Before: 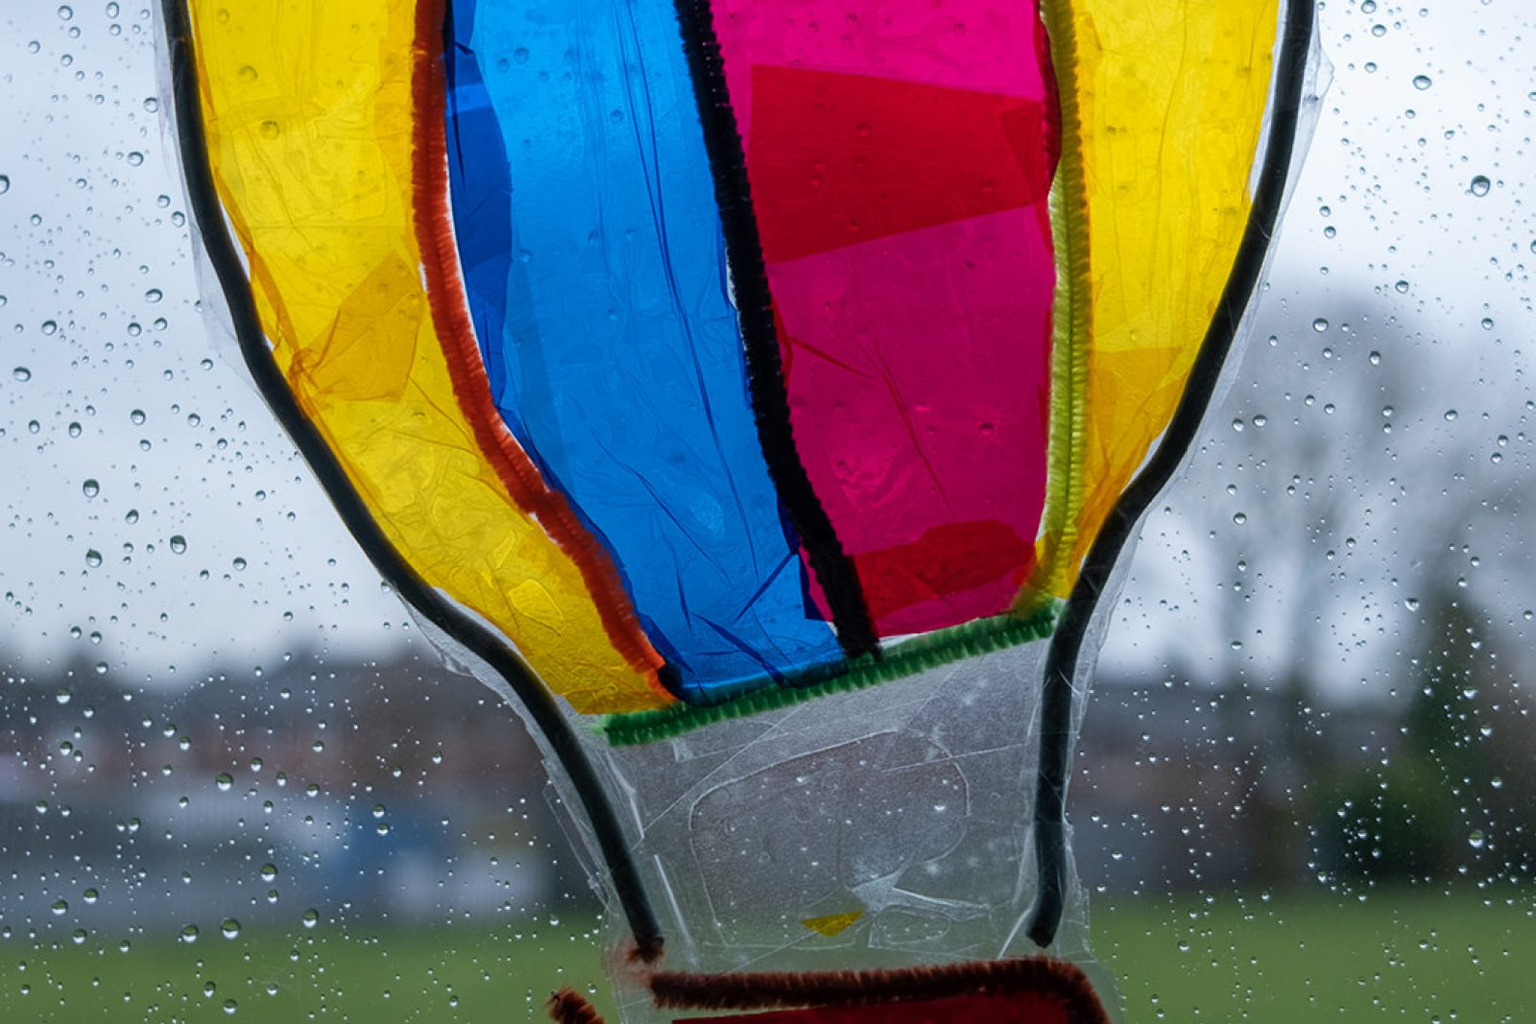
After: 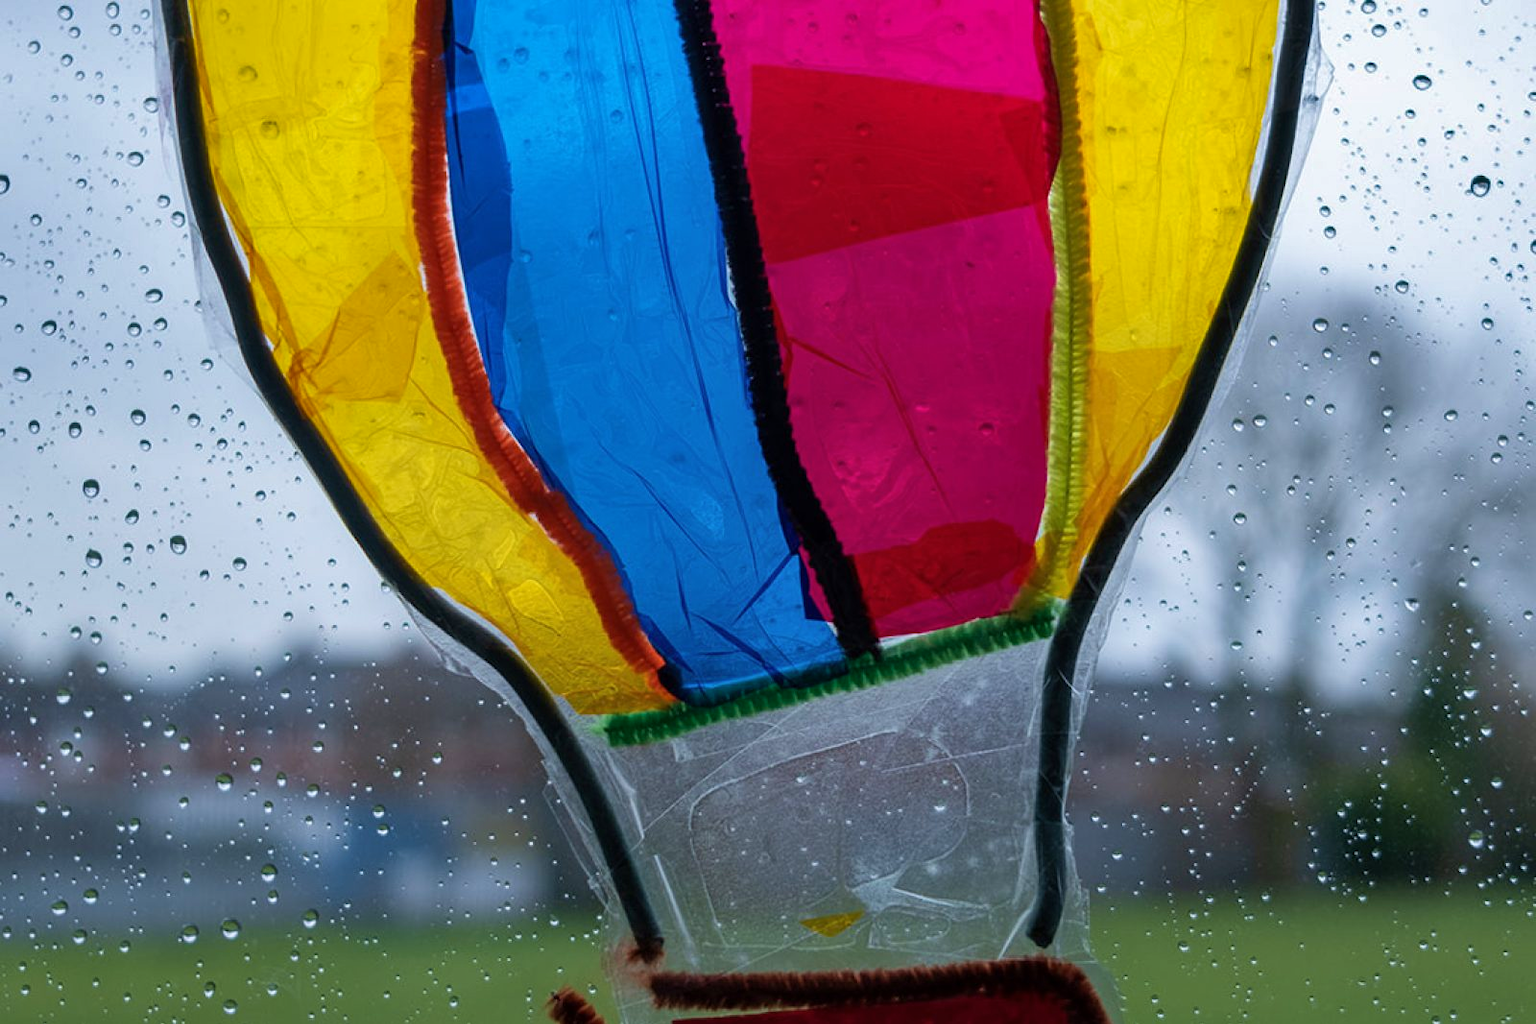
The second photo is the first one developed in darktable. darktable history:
velvia: on, module defaults
shadows and highlights: shadows 23.06, highlights -48.53, soften with gaussian
